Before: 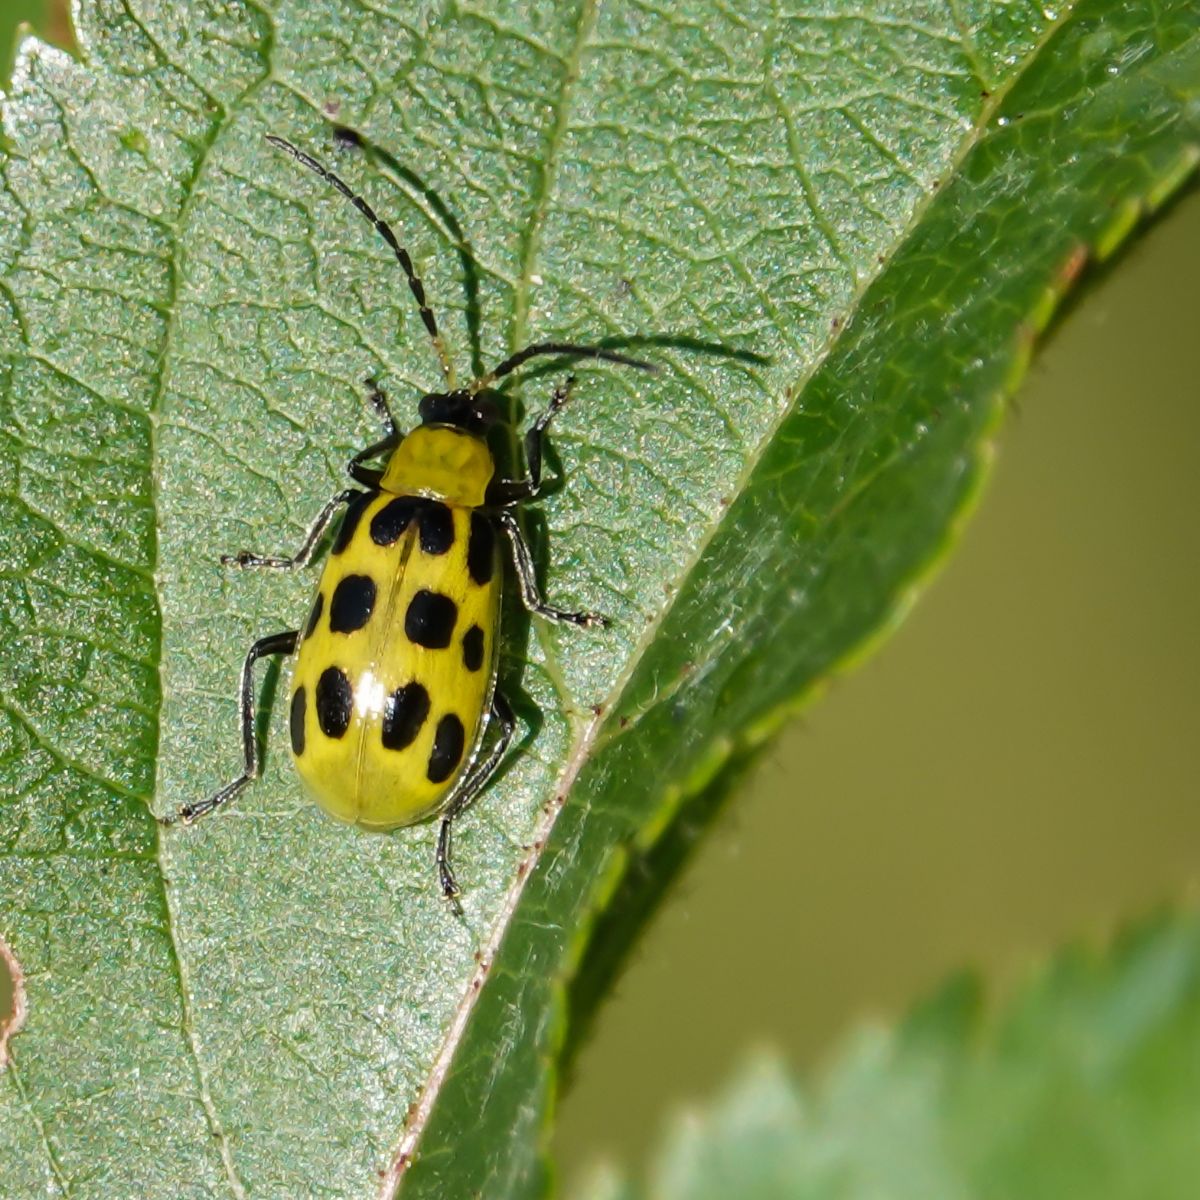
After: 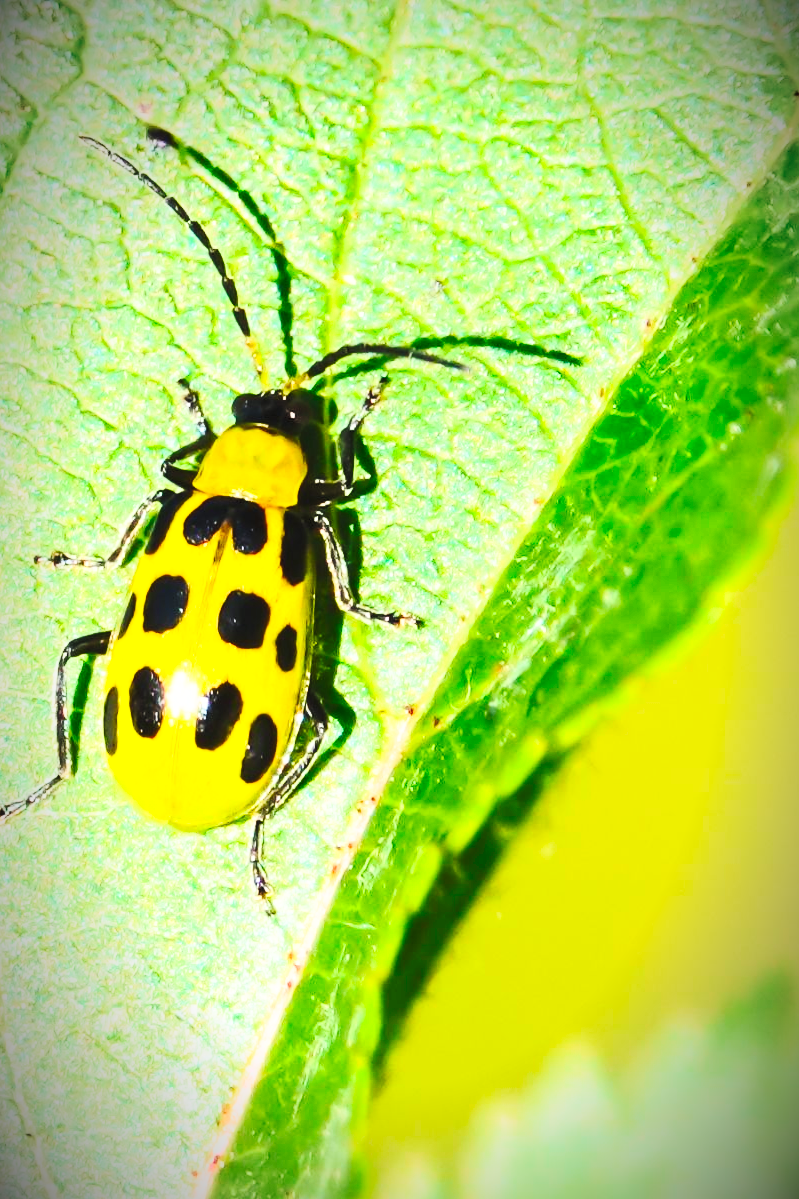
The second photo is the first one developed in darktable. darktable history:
base curve: curves: ch0 [(0, 0) (0.028, 0.03) (0.121, 0.232) (0.46, 0.748) (0.859, 0.968) (1, 1)], preserve colors none
vignetting: fall-off start 81.05%, fall-off radius 61.41%, brightness -0.886, automatic ratio true, width/height ratio 1.412
crop and rotate: left 15.626%, right 17.751%
contrast brightness saturation: contrast 0.426, brightness 0.547, saturation -0.201
color correction: highlights b* -0.011, saturation 2.18
